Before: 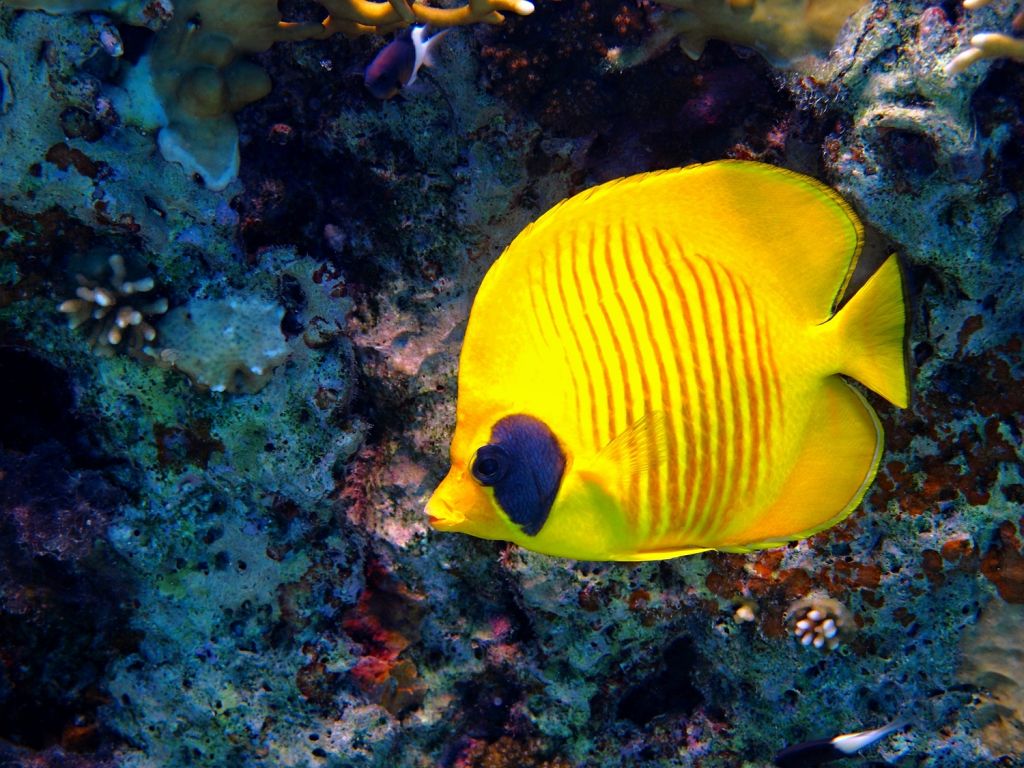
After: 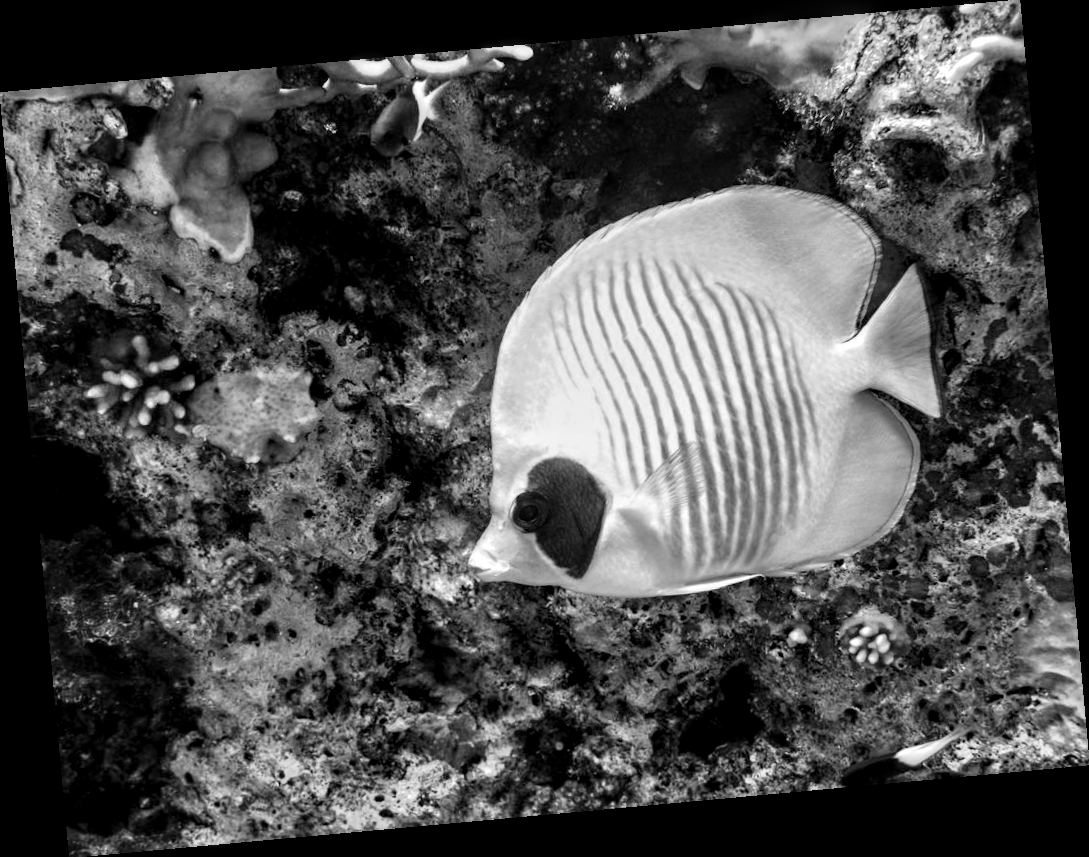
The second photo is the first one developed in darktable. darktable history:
monochrome: on, module defaults
shadows and highlights: soften with gaussian
local contrast: detail 150%
rotate and perspective: rotation -5.2°, automatic cropping off
